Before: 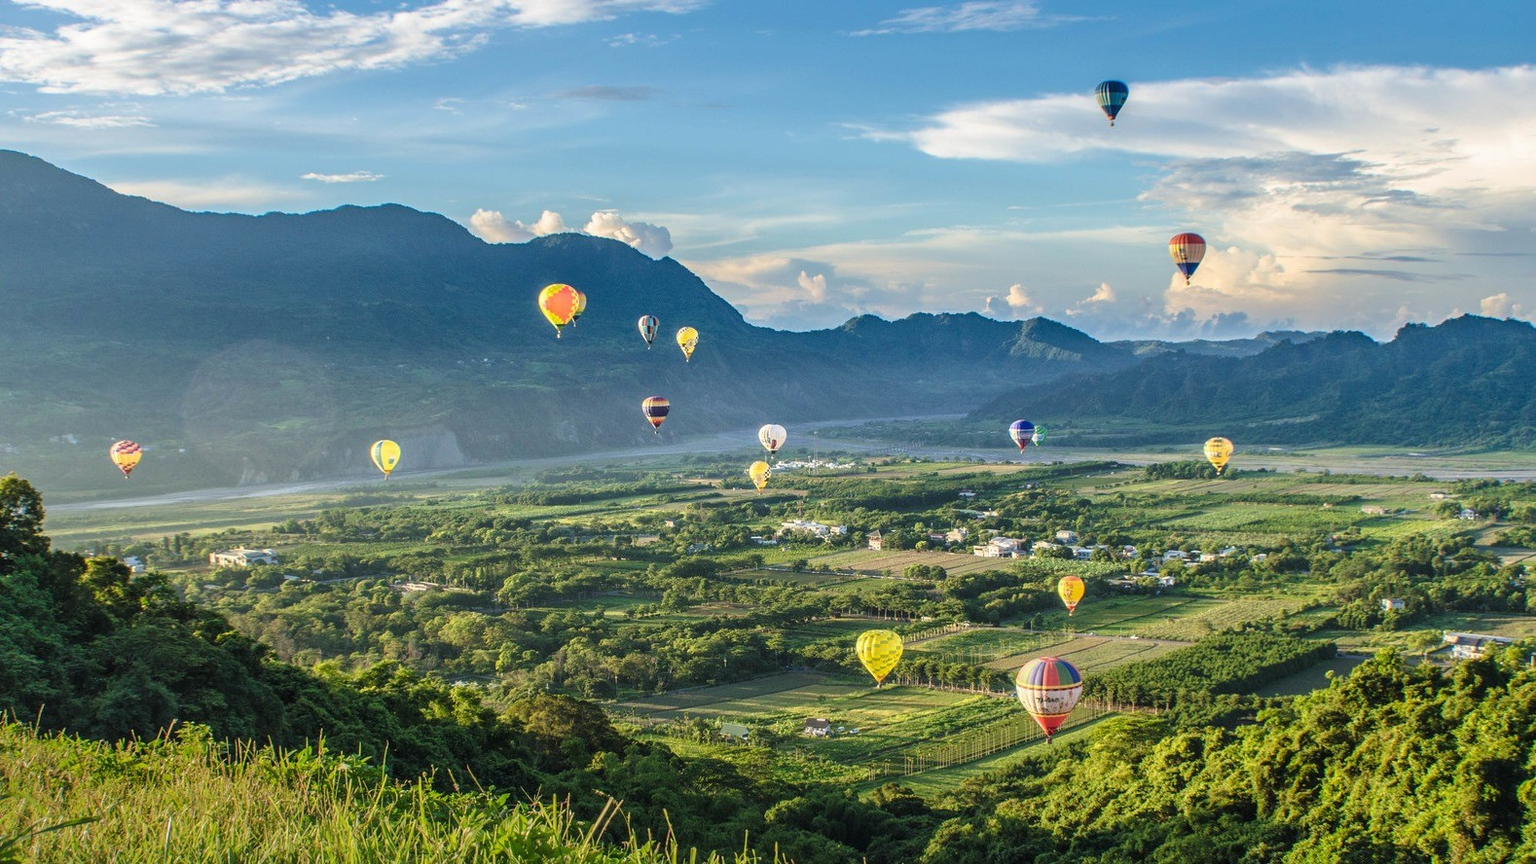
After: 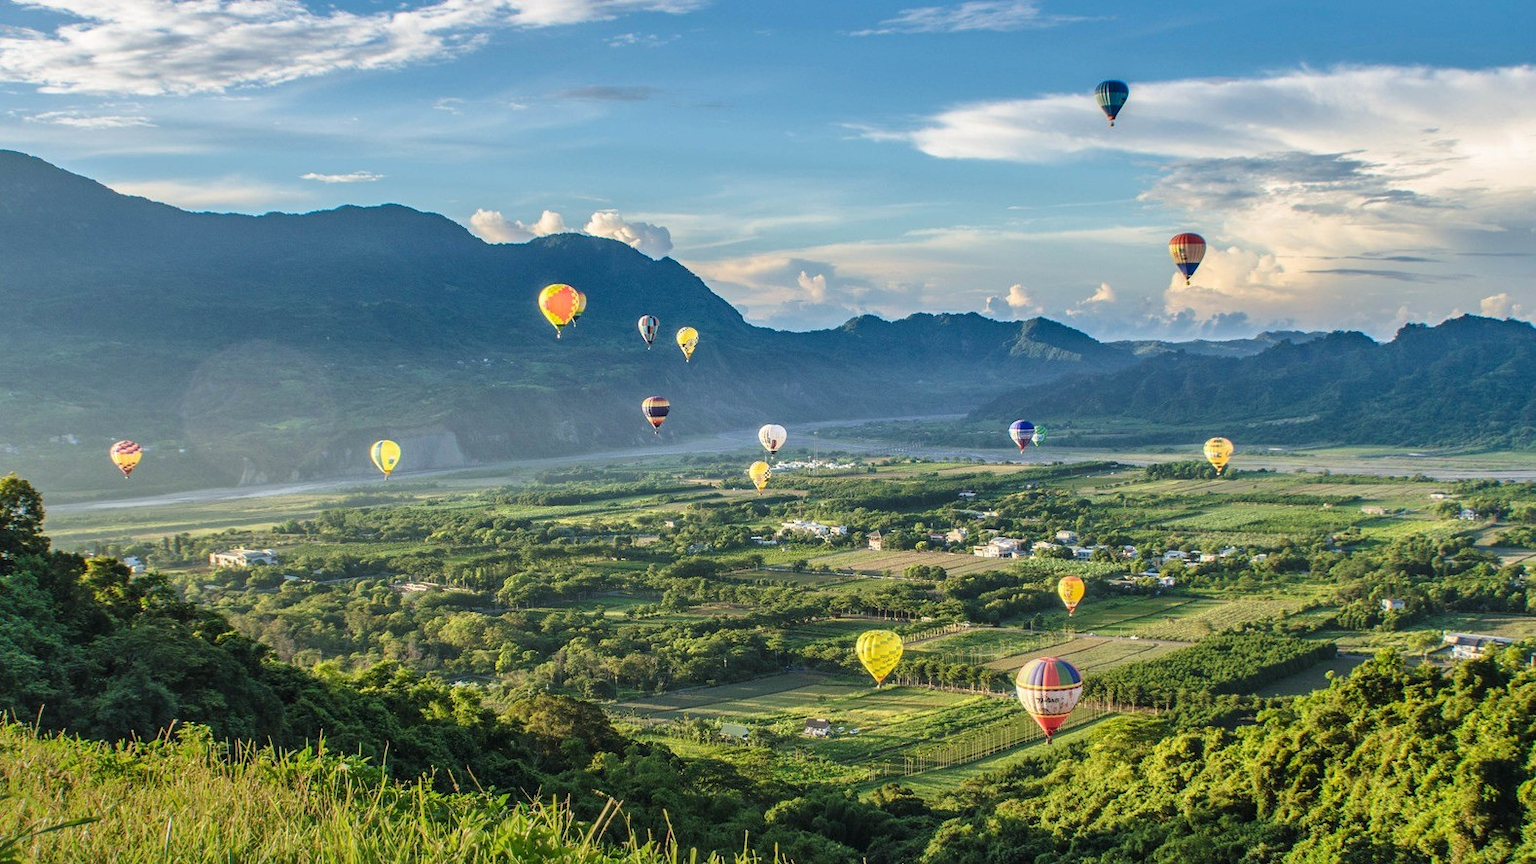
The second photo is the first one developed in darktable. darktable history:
shadows and highlights: shadows 47.87, highlights -42.23, highlights color adjustment 42.64%, soften with gaussian
contrast brightness saturation: contrast 0.048
